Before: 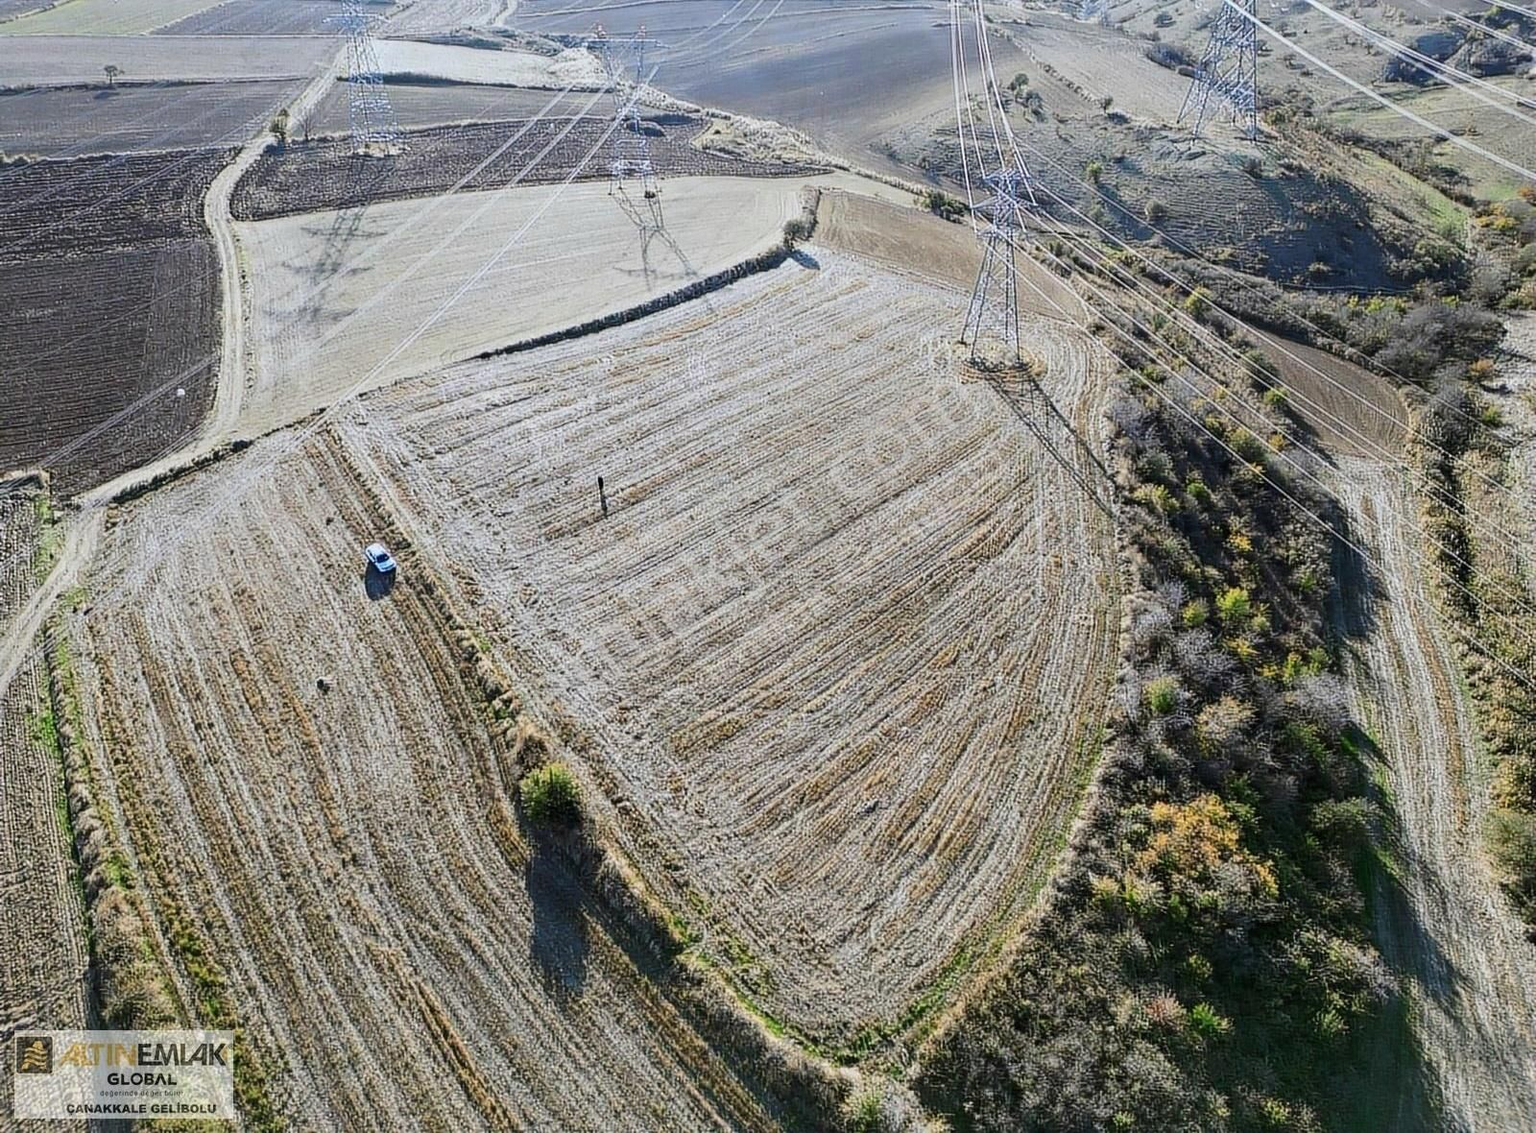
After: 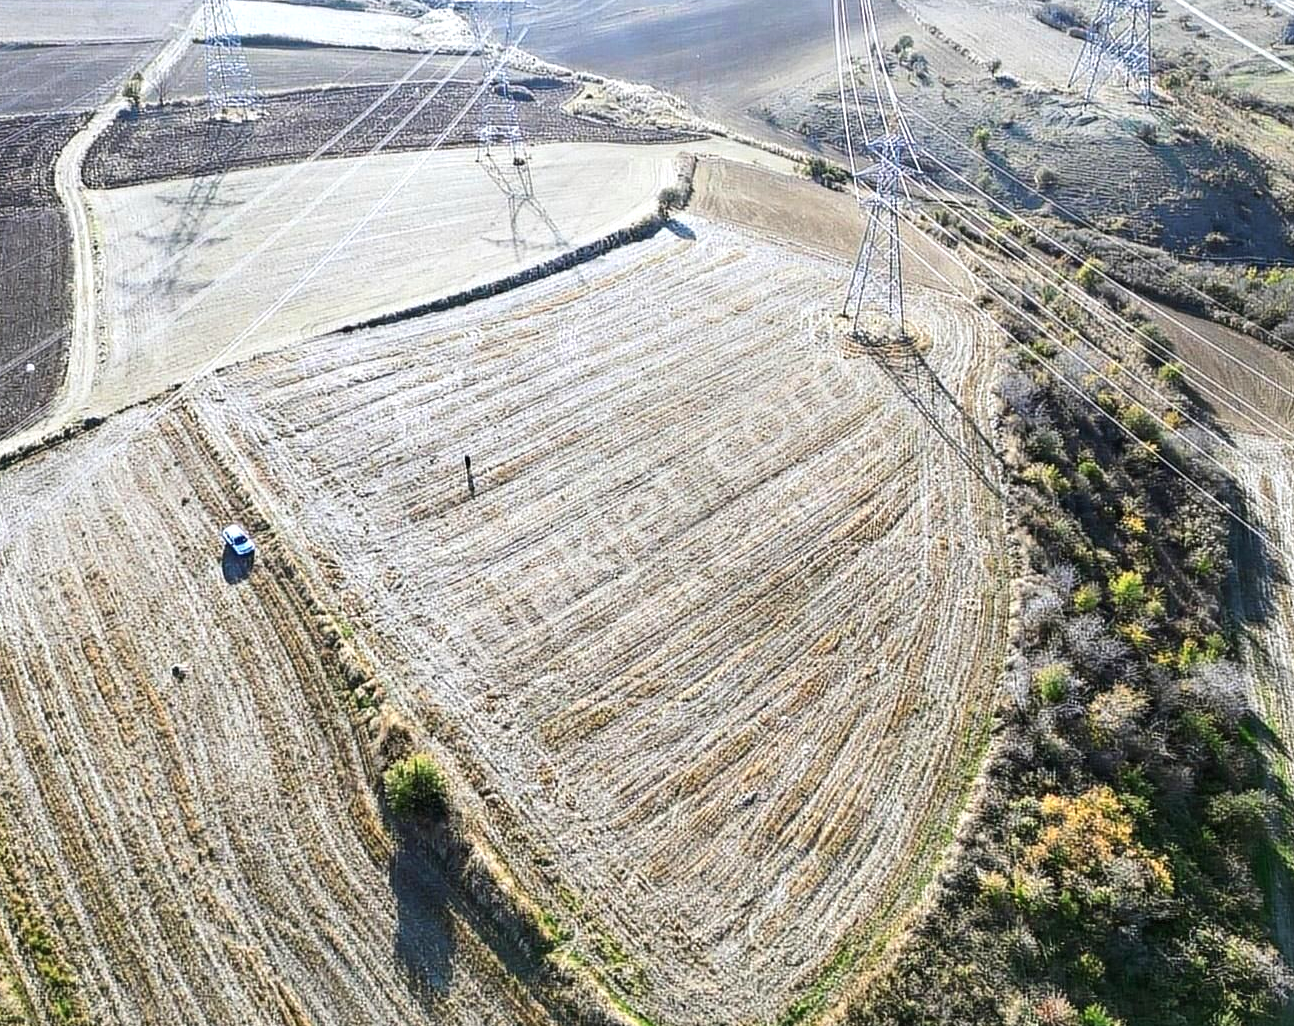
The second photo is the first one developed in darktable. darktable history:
exposure: black level correction 0, exposure 0.6 EV, compensate highlight preservation false
crop: left 9.929%, top 3.475%, right 9.188%, bottom 9.529%
